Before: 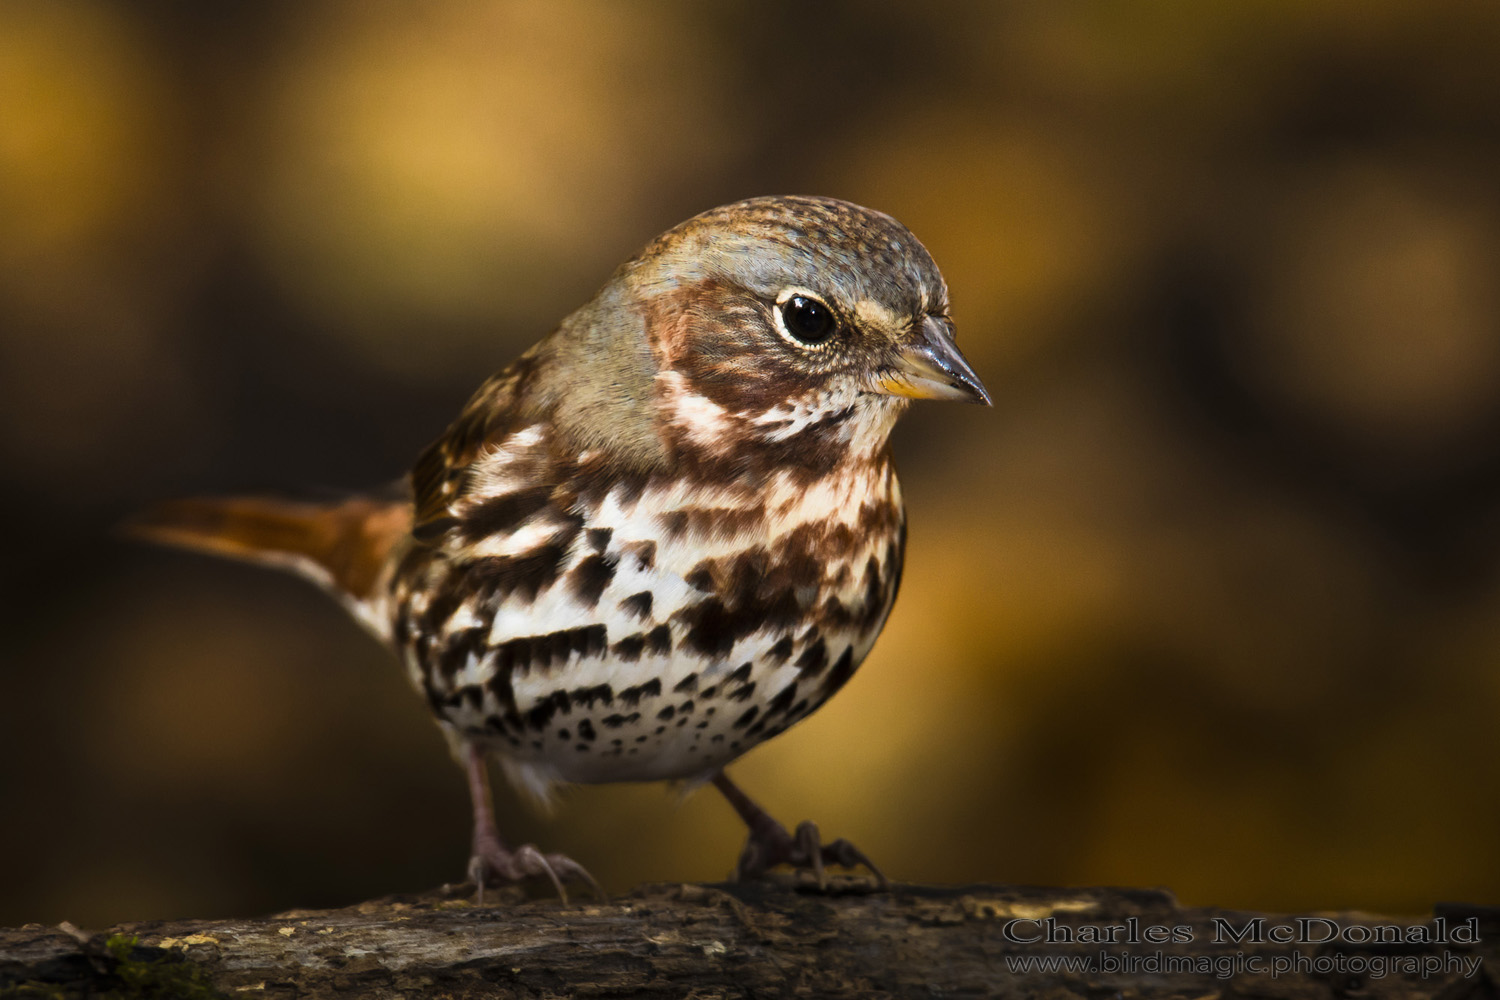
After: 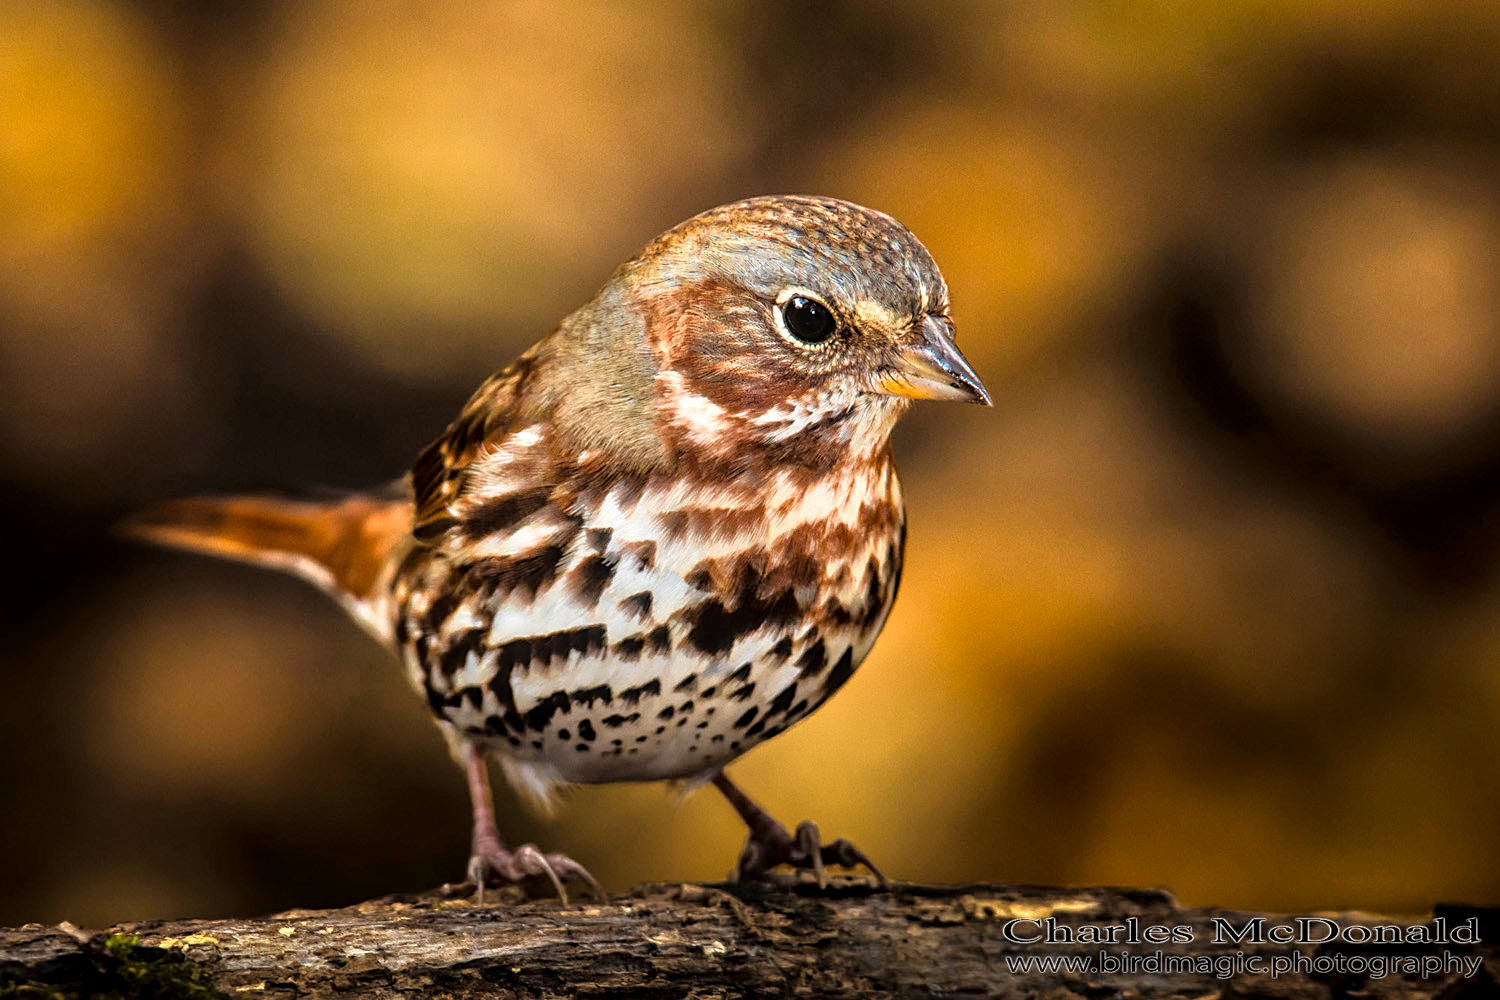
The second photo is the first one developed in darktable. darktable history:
tone equalizer: -7 EV 0.15 EV, -6 EV 0.6 EV, -5 EV 1.15 EV, -4 EV 1.33 EV, -3 EV 1.15 EV, -2 EV 0.6 EV, -1 EV 0.15 EV, mask exposure compensation -0.5 EV
local contrast: on, module defaults
sharpen: on, module defaults
